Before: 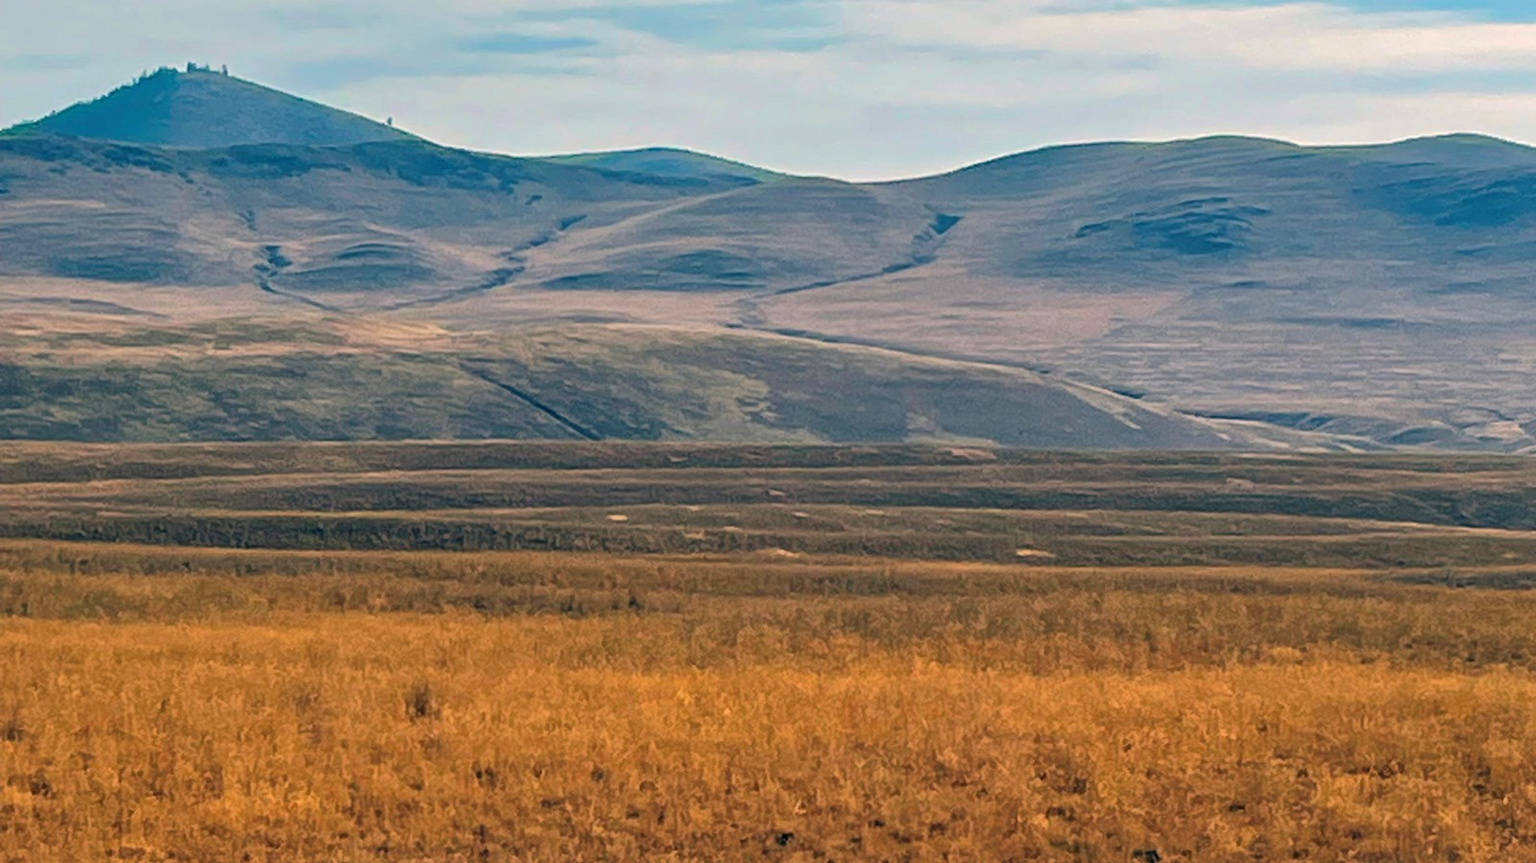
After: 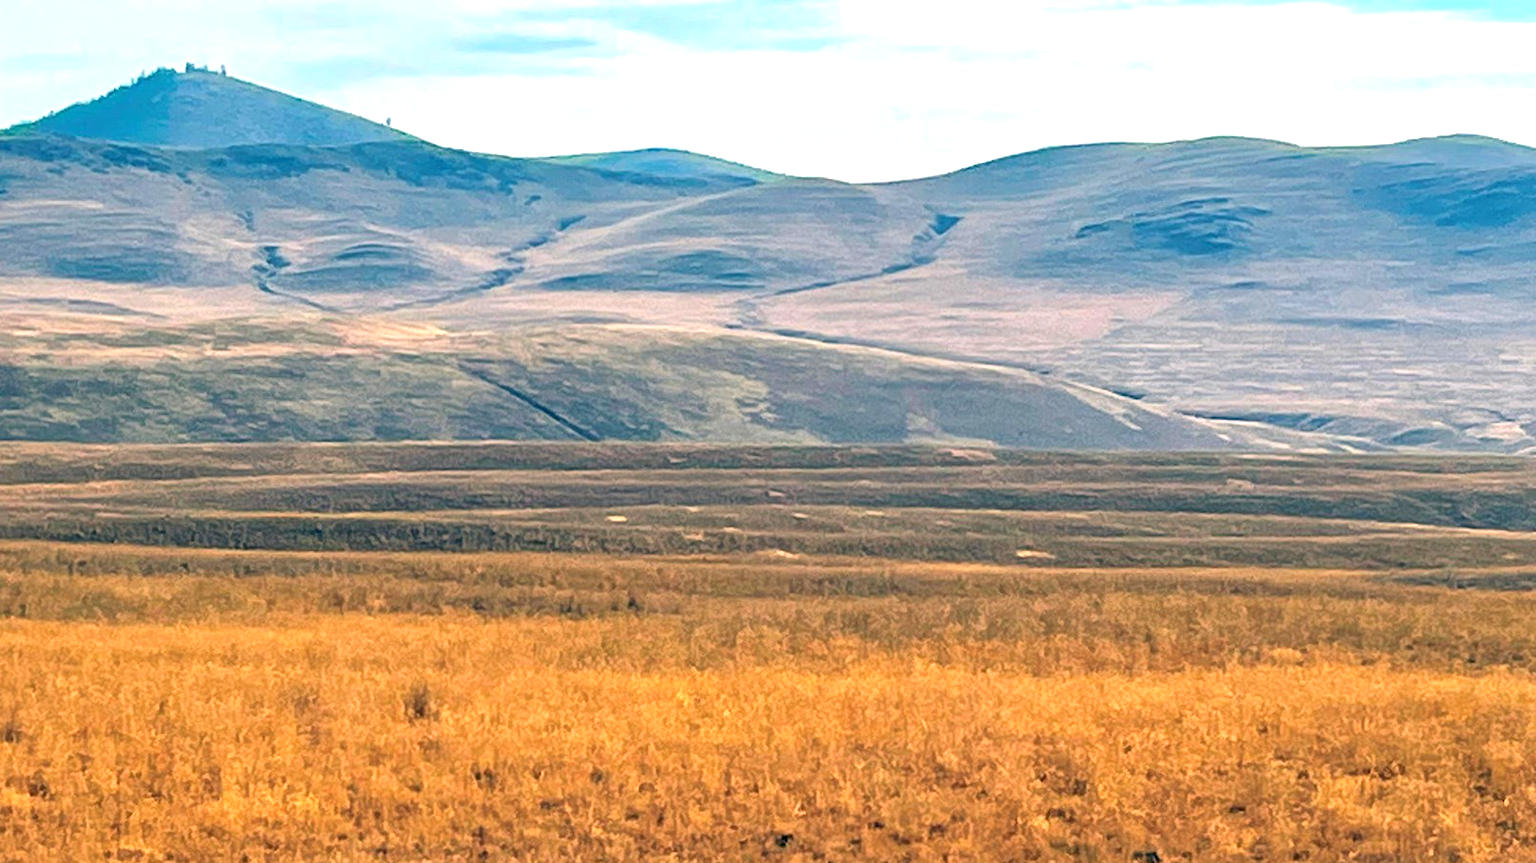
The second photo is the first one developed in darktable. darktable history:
crop: left 0.159%
exposure: black level correction 0.001, exposure 0.961 EV, compensate exposure bias true, compensate highlight preservation false
